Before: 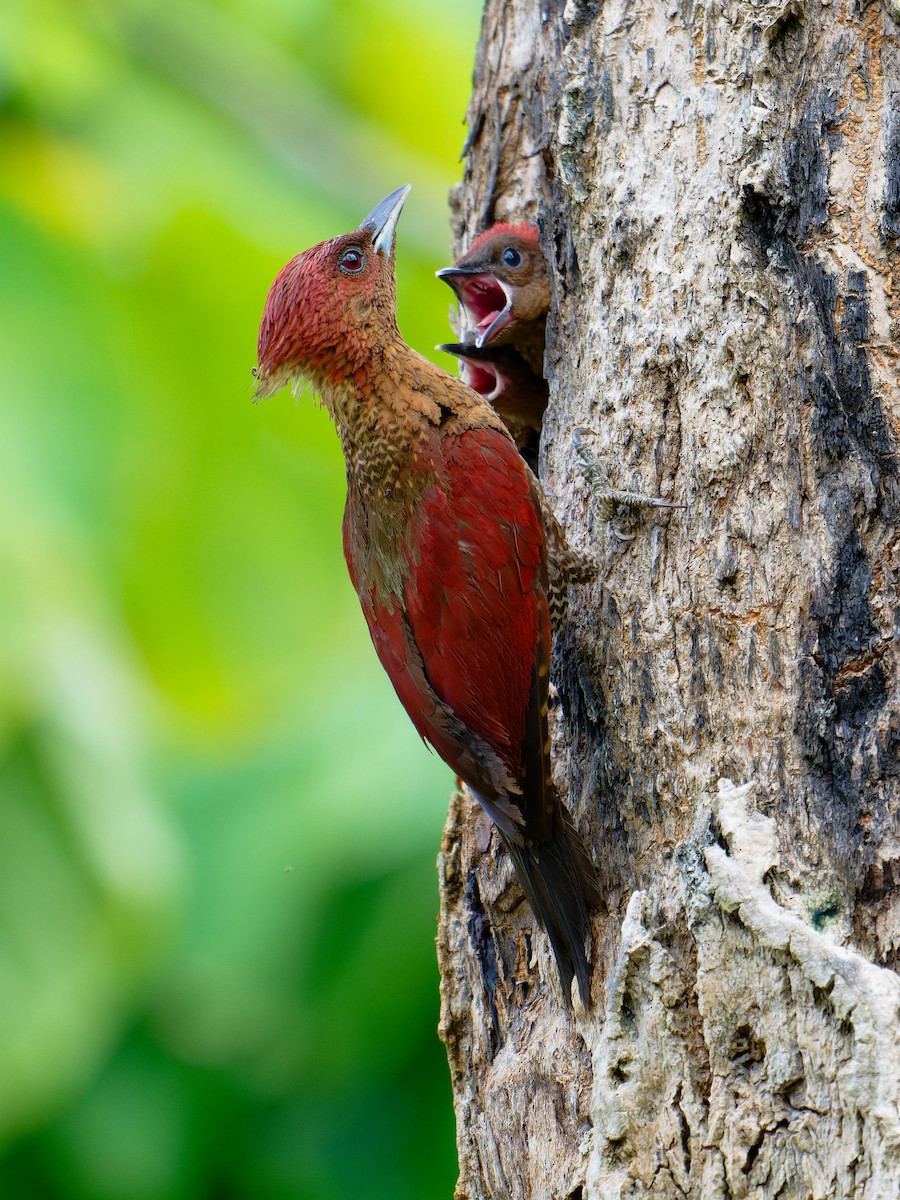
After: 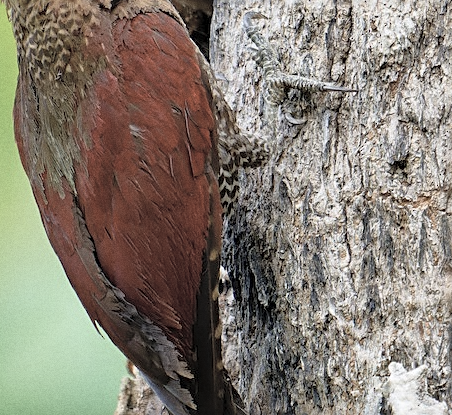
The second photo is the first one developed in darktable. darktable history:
contrast brightness saturation: brightness 0.18, saturation -0.5
crop: left 36.607%, top 34.735%, right 13.146%, bottom 30.611%
exposure: compensate highlight preservation false
sharpen: on, module defaults
grain: coarseness 0.47 ISO
shadows and highlights: radius 100.41, shadows 50.55, highlights -64.36, highlights color adjustment 49.82%, soften with gaussian
